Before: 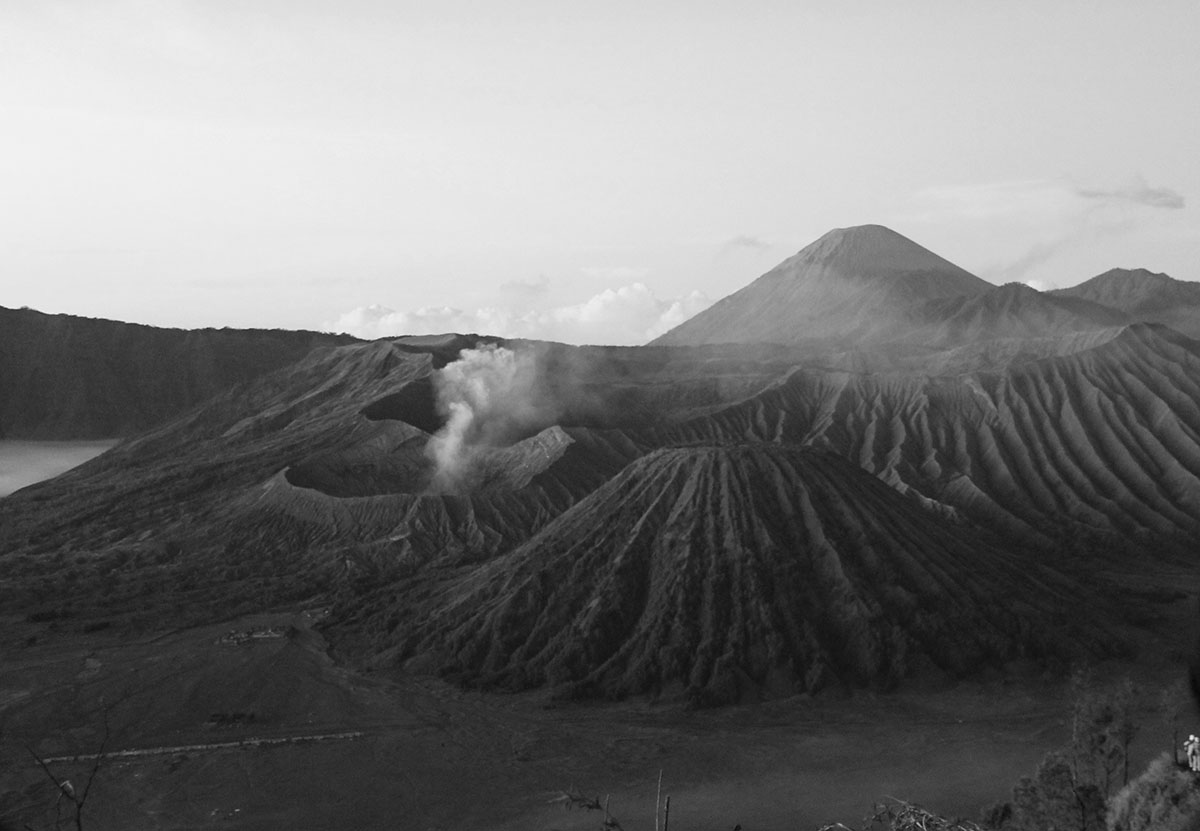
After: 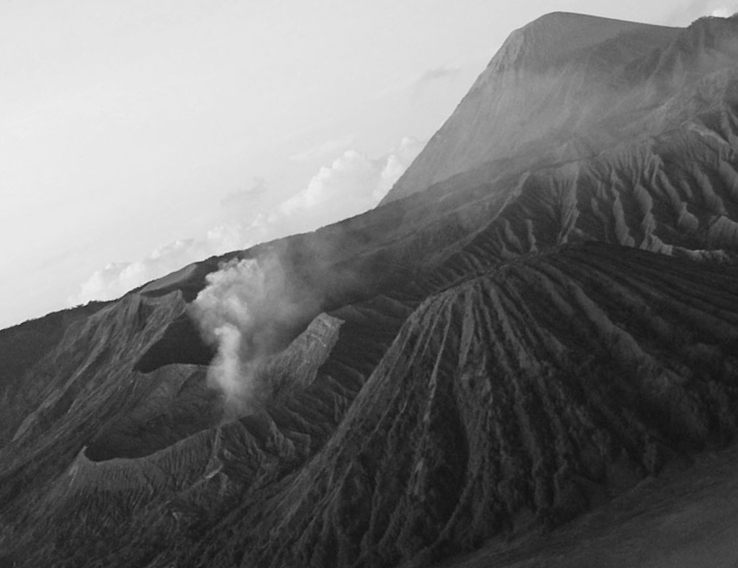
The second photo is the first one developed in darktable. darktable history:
crop and rotate: angle 20.59°, left 6.859%, right 4.238%, bottom 1.139%
